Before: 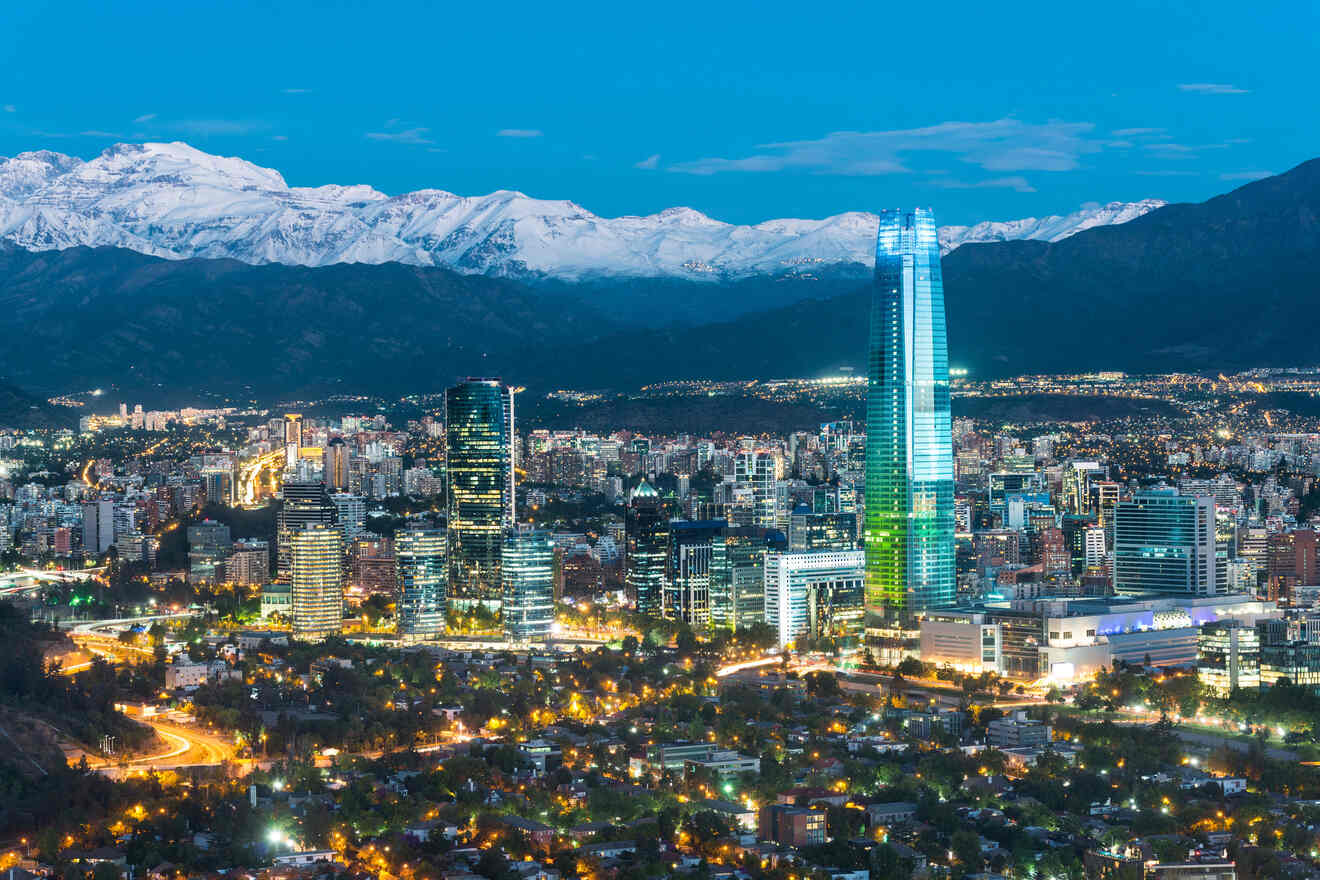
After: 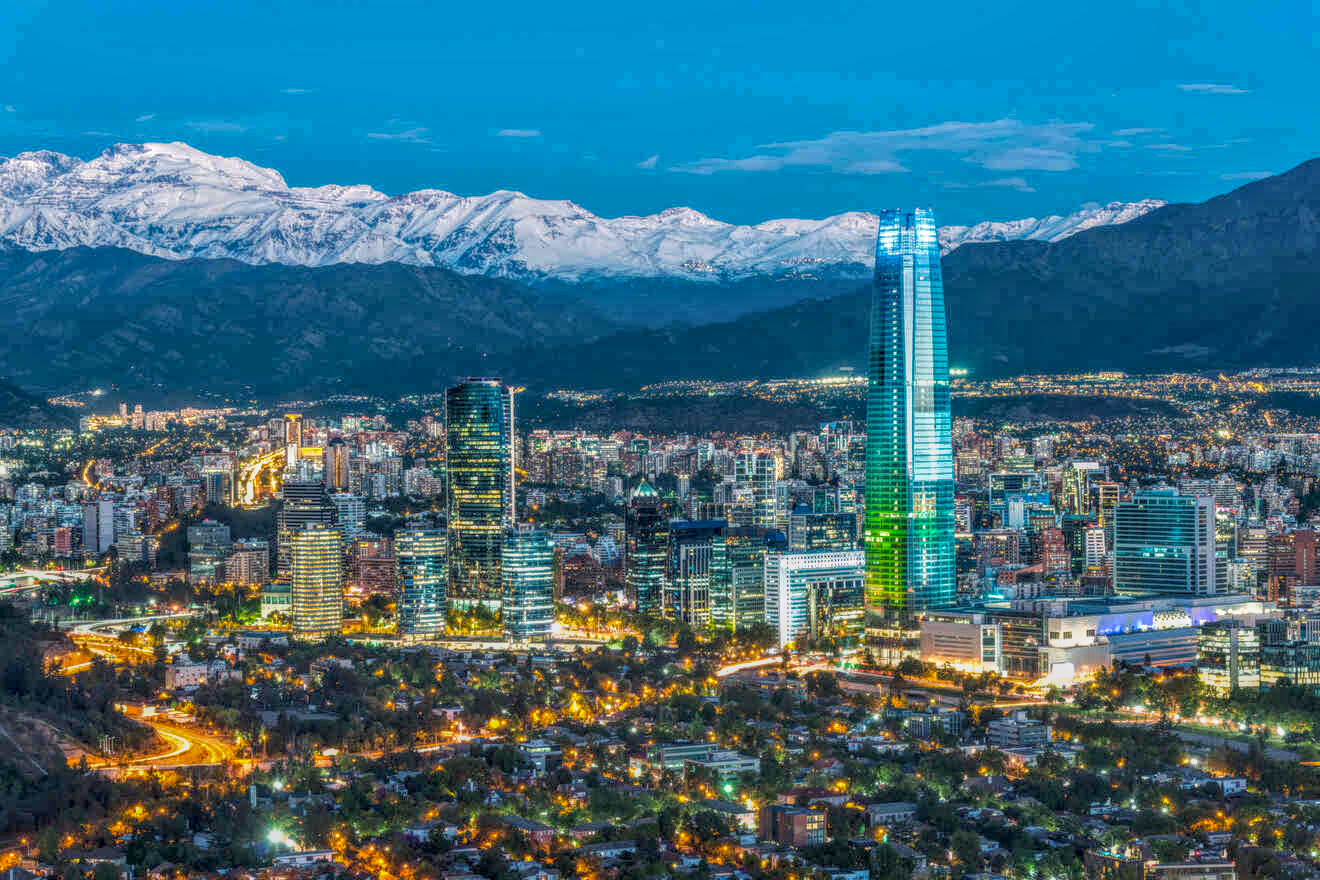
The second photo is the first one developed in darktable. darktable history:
local contrast: highlights 20%, shadows 30%, detail 200%, midtone range 0.2
contrast equalizer: octaves 7, y [[0.528, 0.548, 0.563, 0.562, 0.546, 0.526], [0.55 ×6], [0 ×6], [0 ×6], [0 ×6]]
